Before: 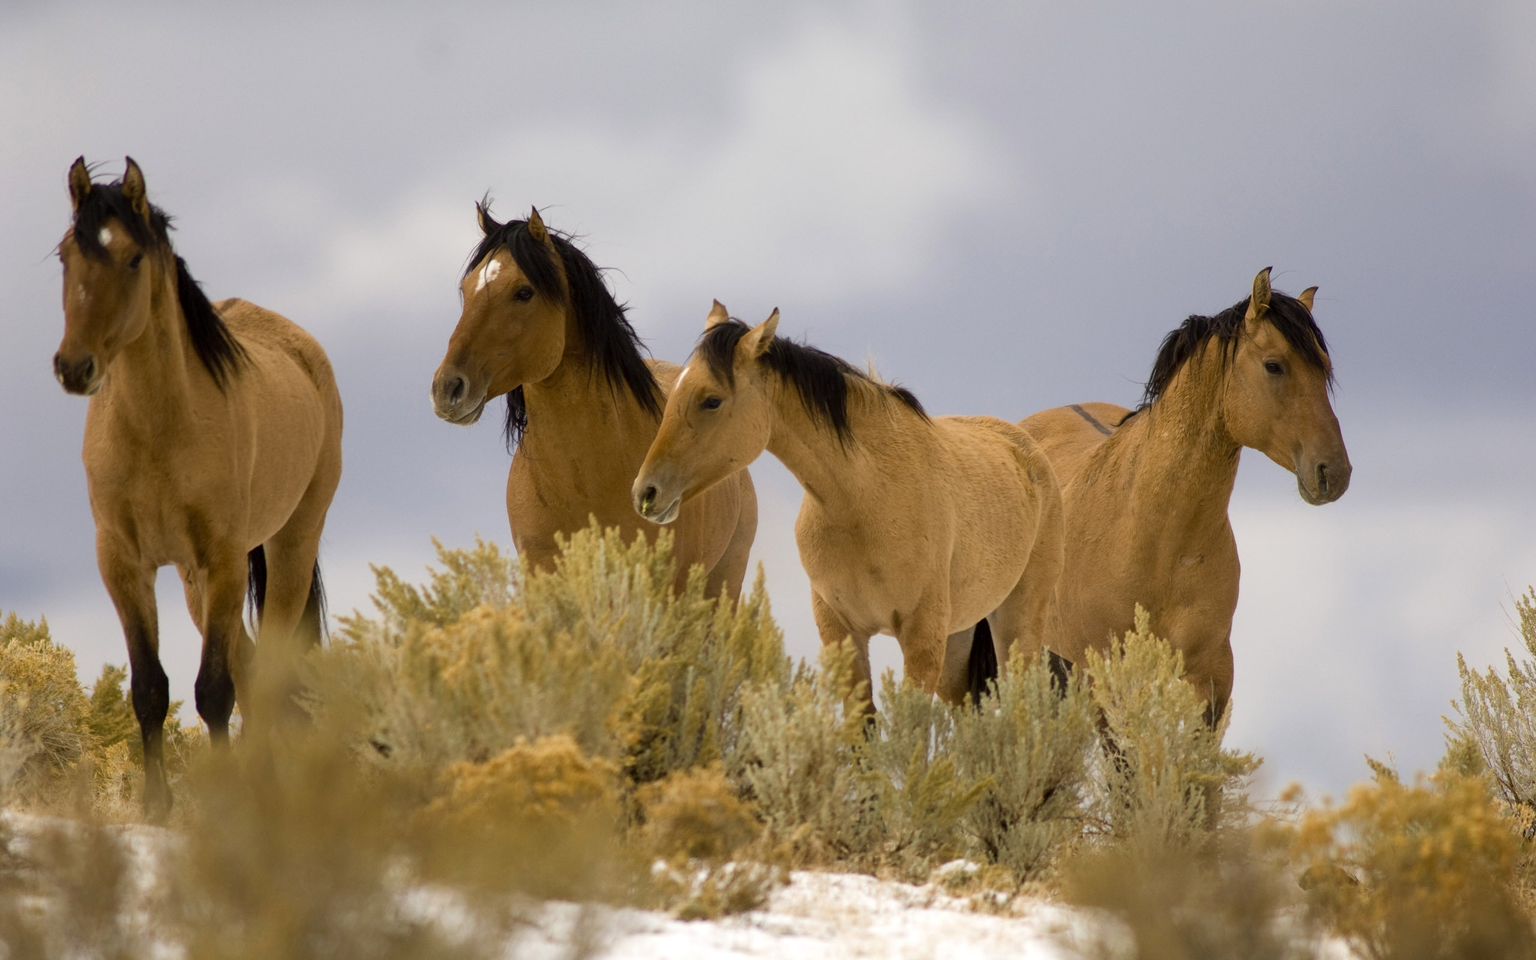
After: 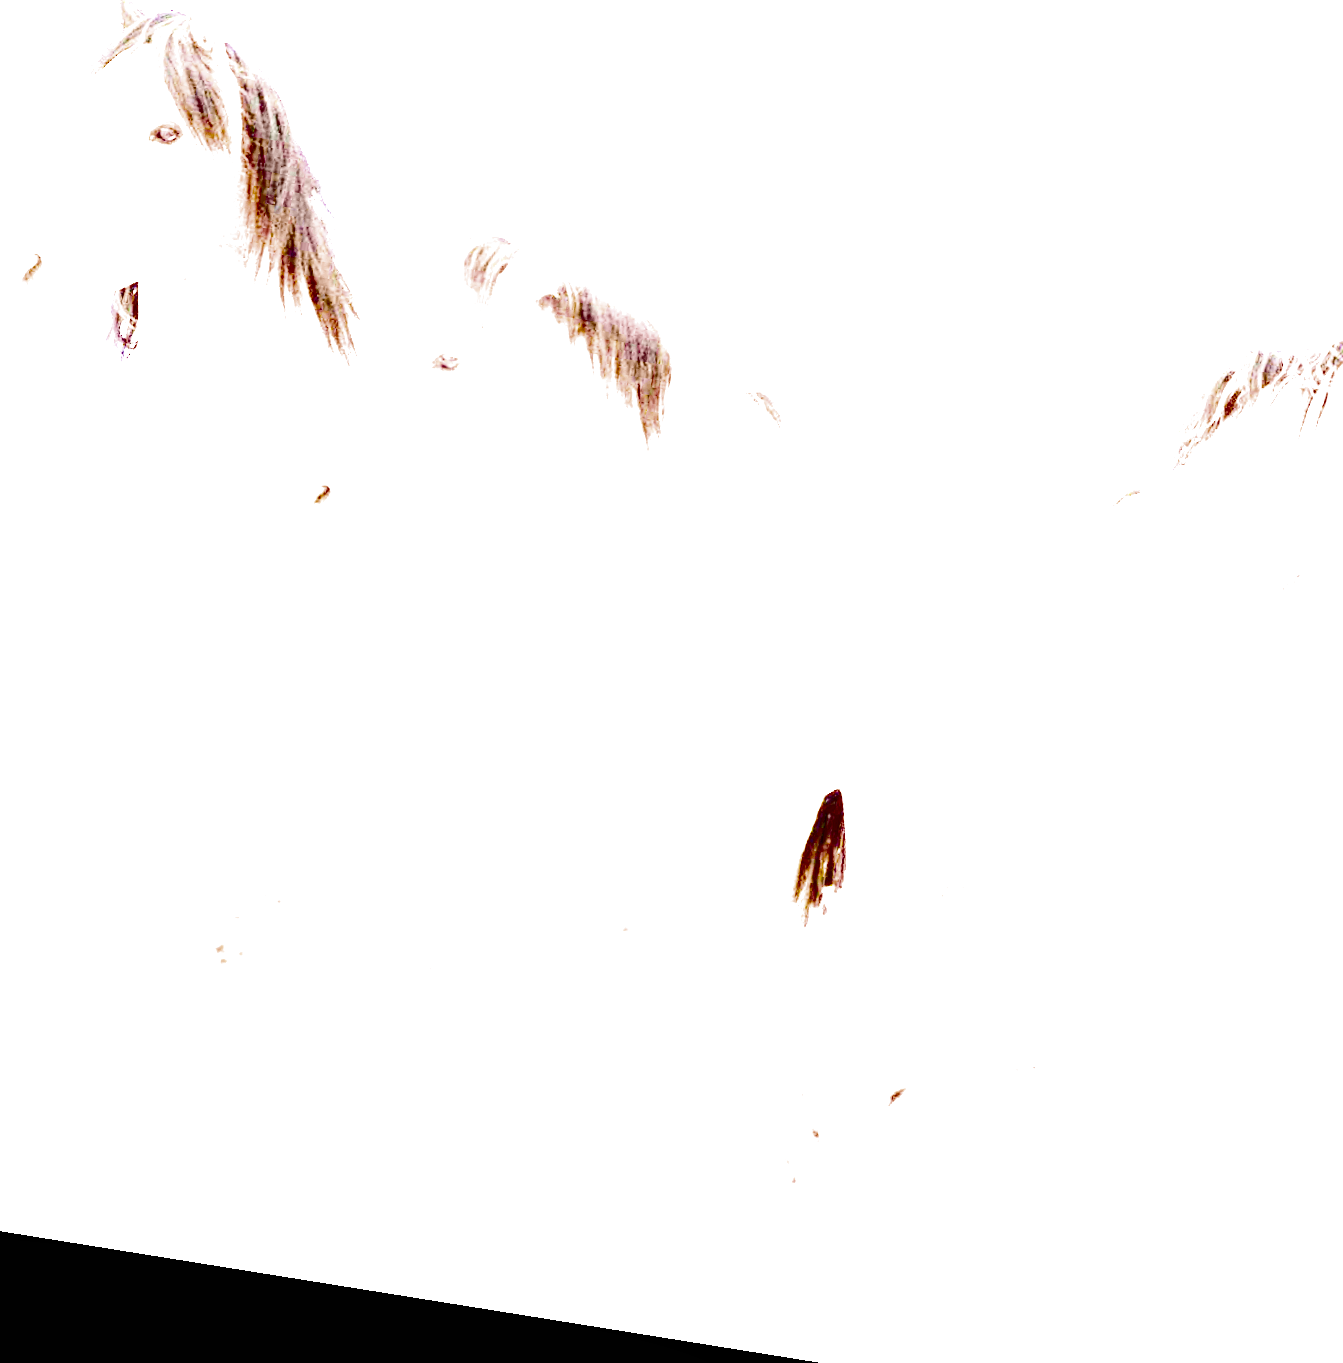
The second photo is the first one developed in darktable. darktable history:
vibrance: vibrance 0%
shadows and highlights: shadows 30.63, highlights -63.22, shadows color adjustment 98%, highlights color adjustment 58.61%, soften with gaussian
exposure: exposure 8 EV, compensate highlight preservation false
filmic rgb: black relative exposure -5 EV, hardness 2.88, contrast 1.3, highlights saturation mix -30%
crop: left 31.379%, top 24.658%, right 20.326%, bottom 6.628%
tone equalizer: on, module defaults
rotate and perspective: rotation 9.12°, automatic cropping off
